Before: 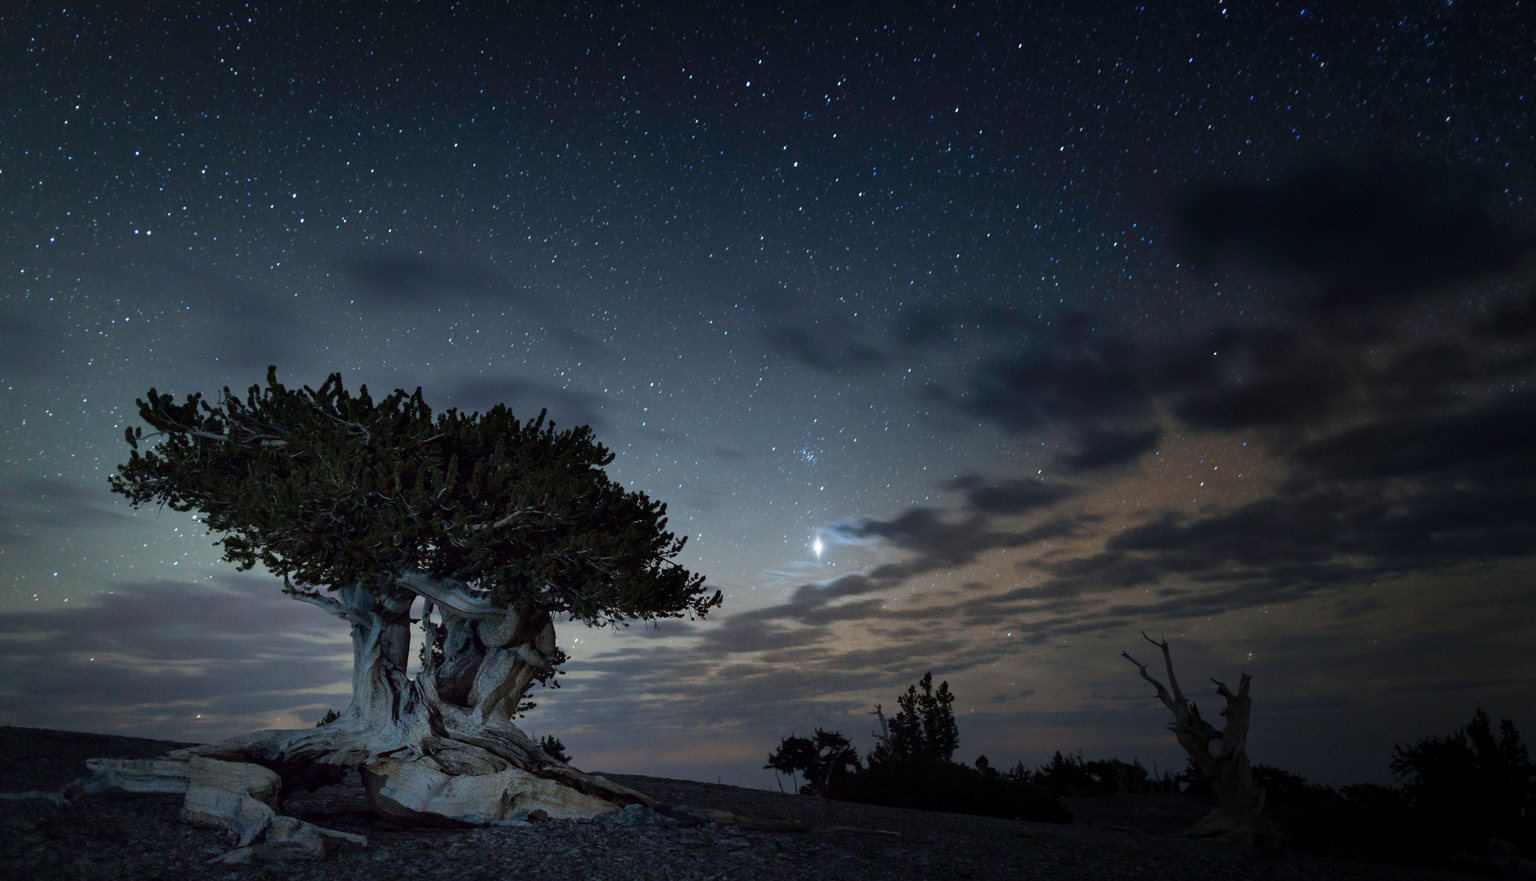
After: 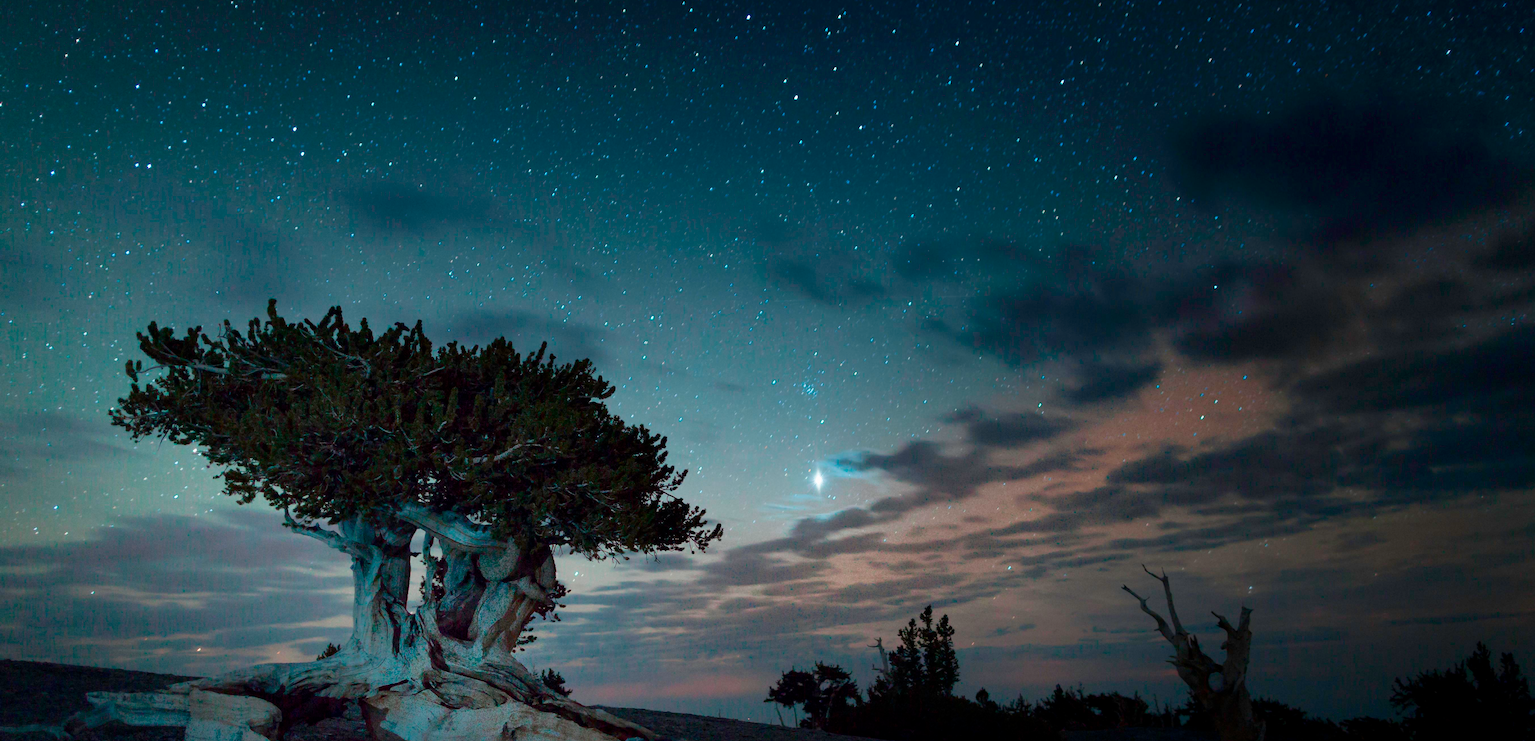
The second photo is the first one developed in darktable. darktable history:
shadows and highlights: shadows -29.24, highlights 29.76
crop: top 7.619%, bottom 8.198%
